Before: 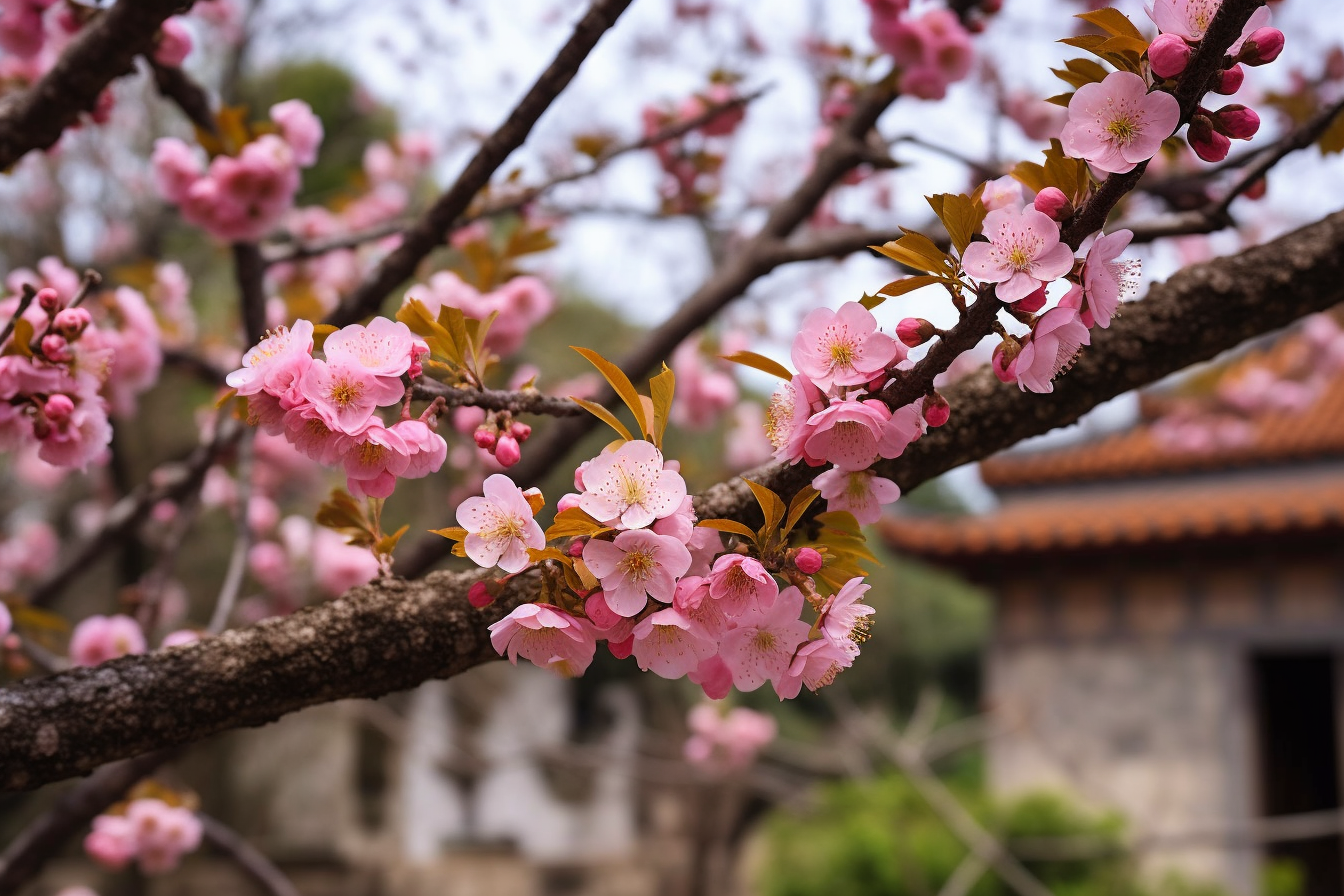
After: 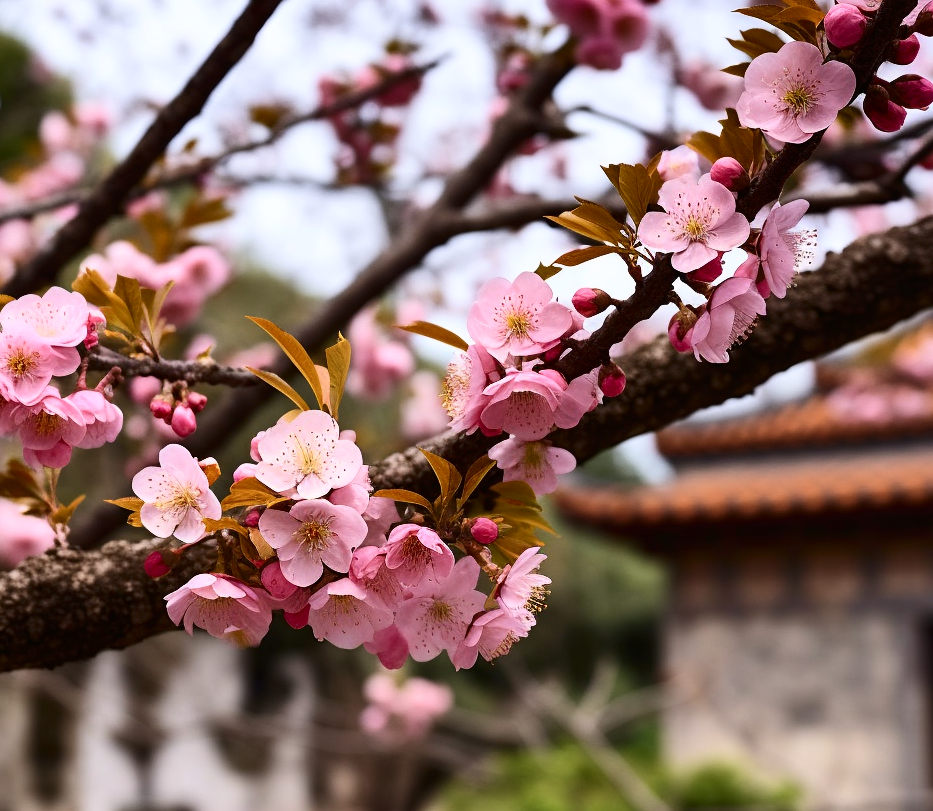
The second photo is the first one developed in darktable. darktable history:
contrast brightness saturation: contrast 0.271
shadows and highlights: soften with gaussian
crop and rotate: left 24.144%, top 3.429%, right 6.407%, bottom 6%
